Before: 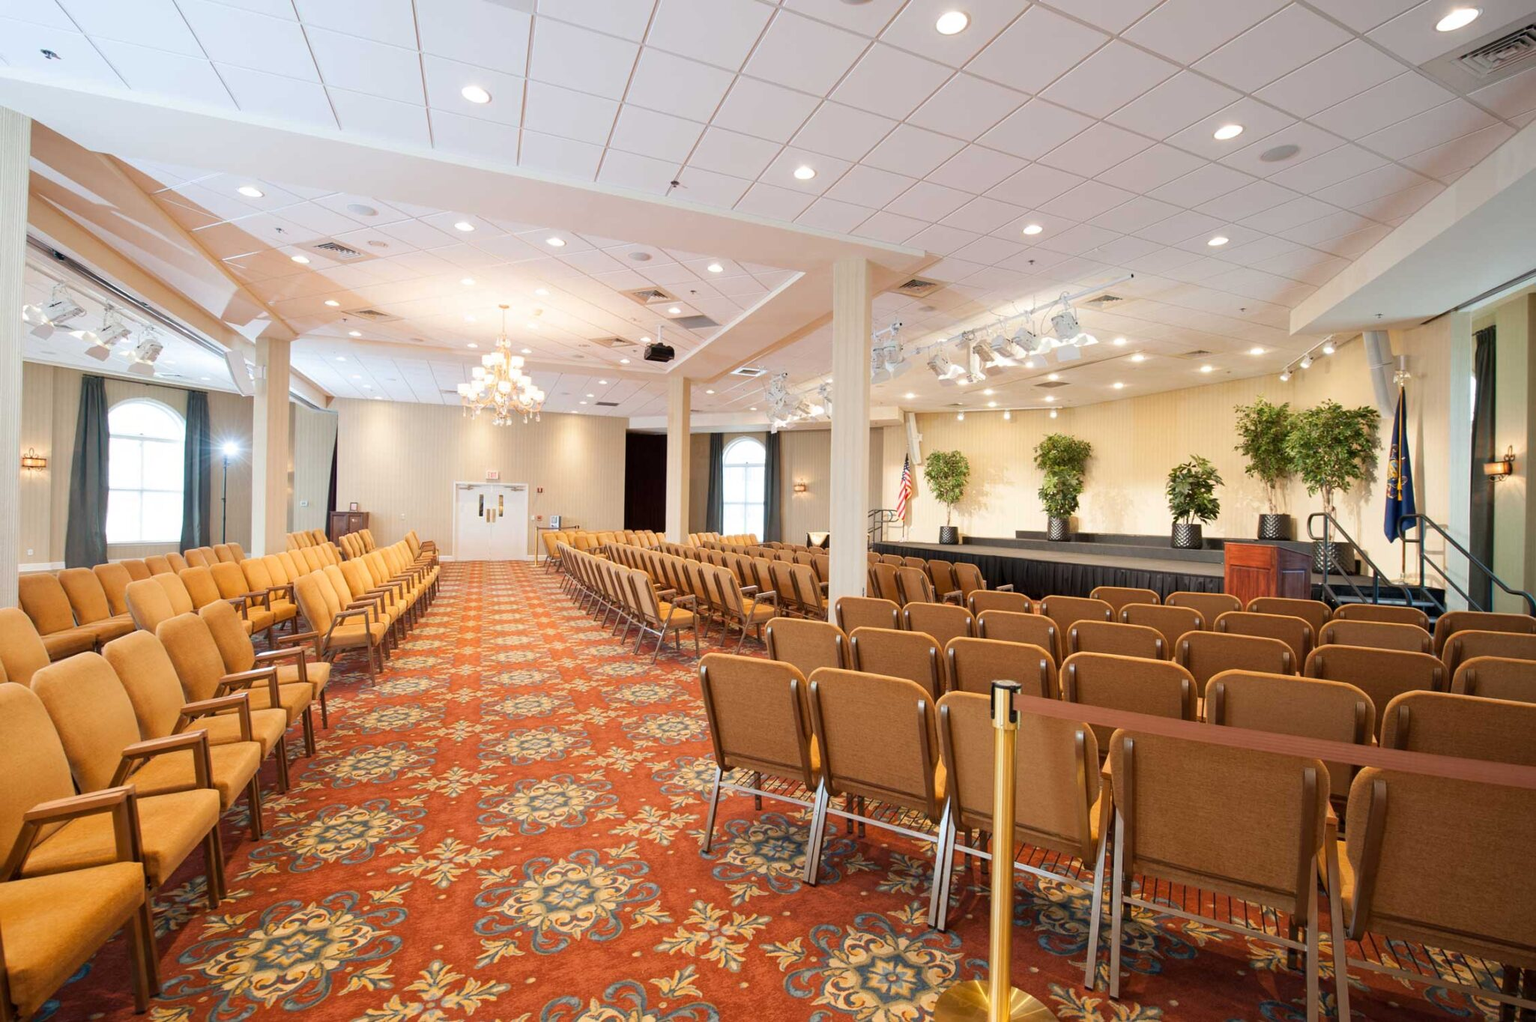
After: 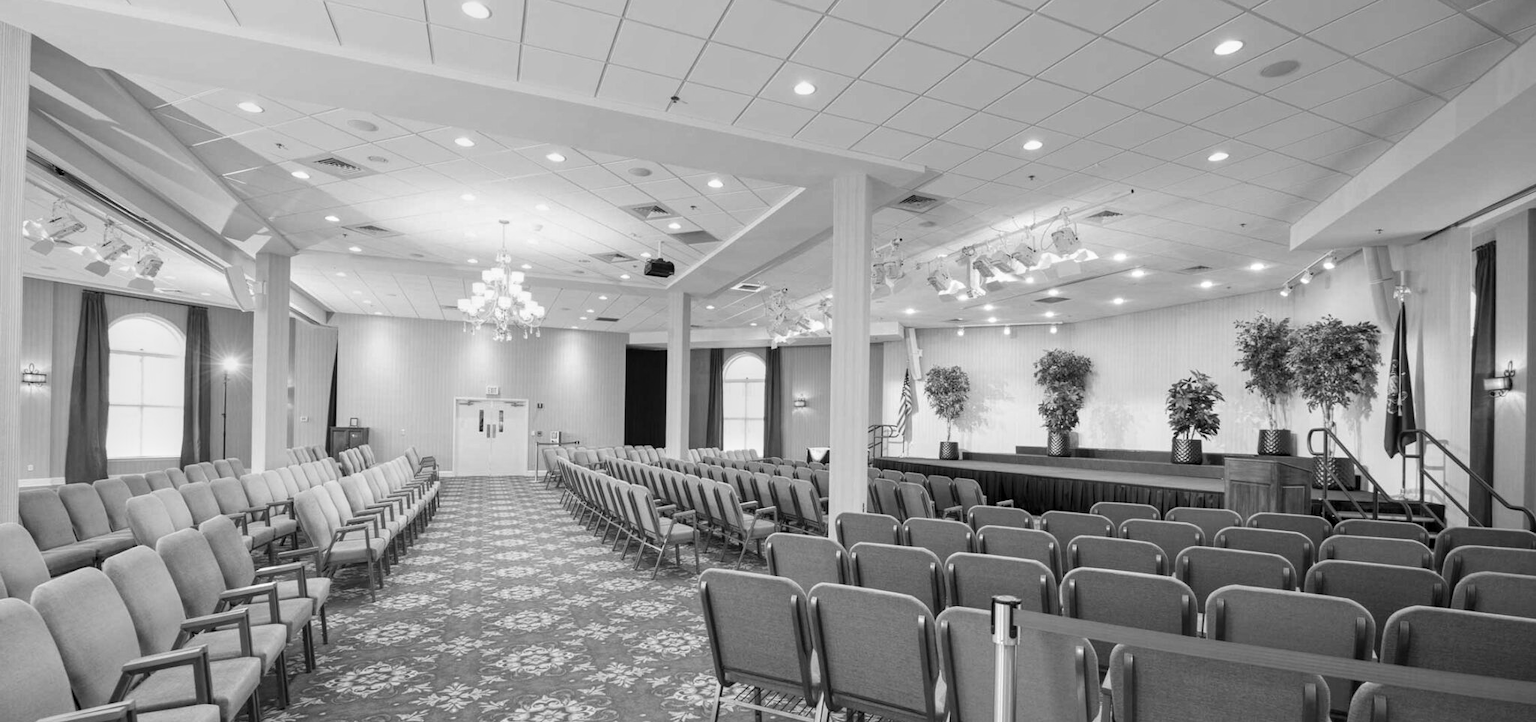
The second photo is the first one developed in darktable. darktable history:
local contrast: on, module defaults
monochrome: a 26.22, b 42.67, size 0.8
crop and rotate: top 8.293%, bottom 20.996%
